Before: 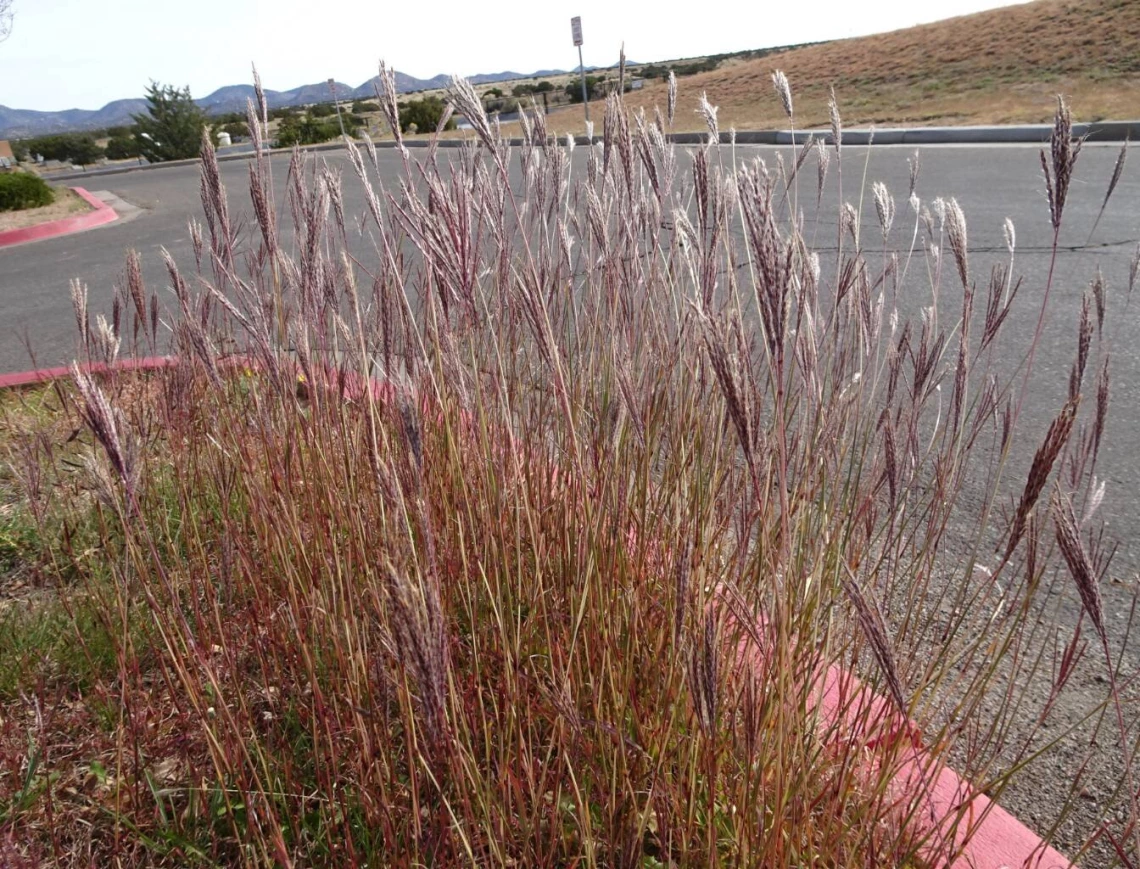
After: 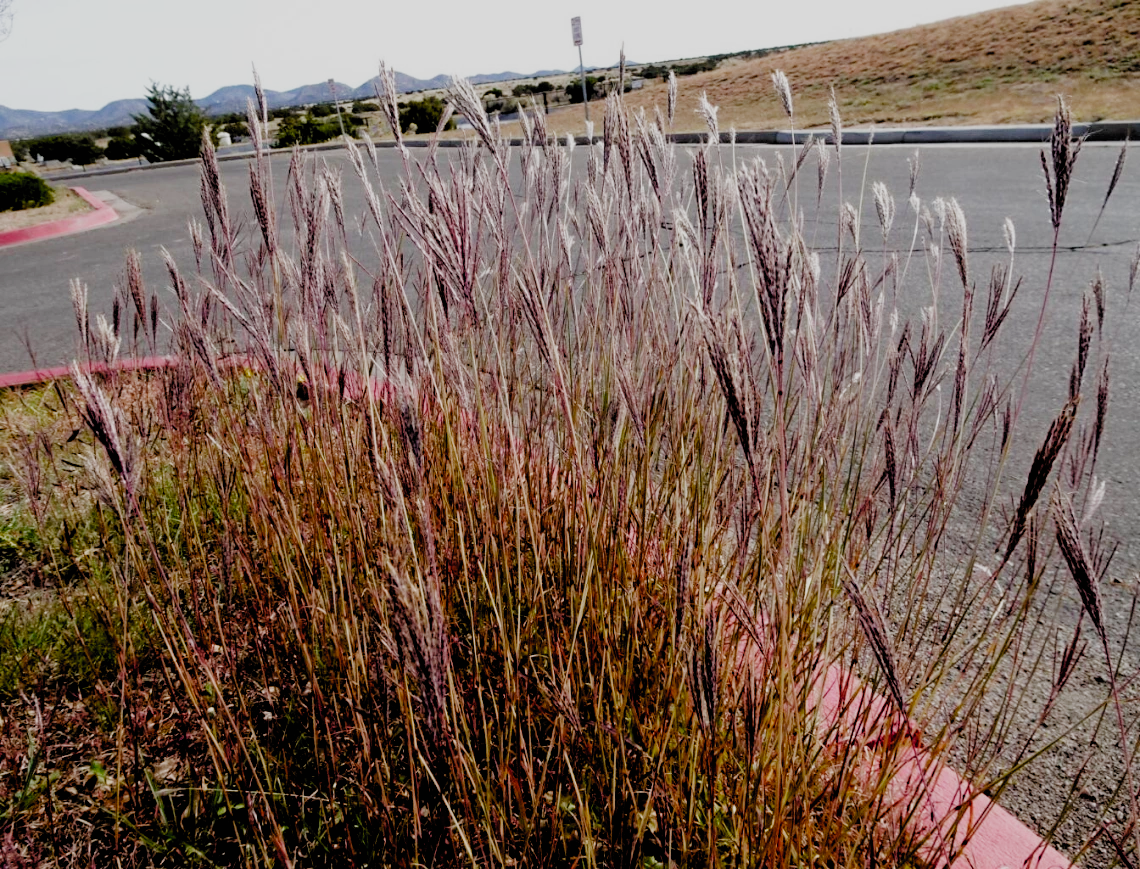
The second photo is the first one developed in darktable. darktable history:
tone equalizer: on, module defaults
filmic rgb: black relative exposure -2.85 EV, white relative exposure 4.56 EV, hardness 1.77, contrast 1.25, preserve chrominance no, color science v5 (2021)
